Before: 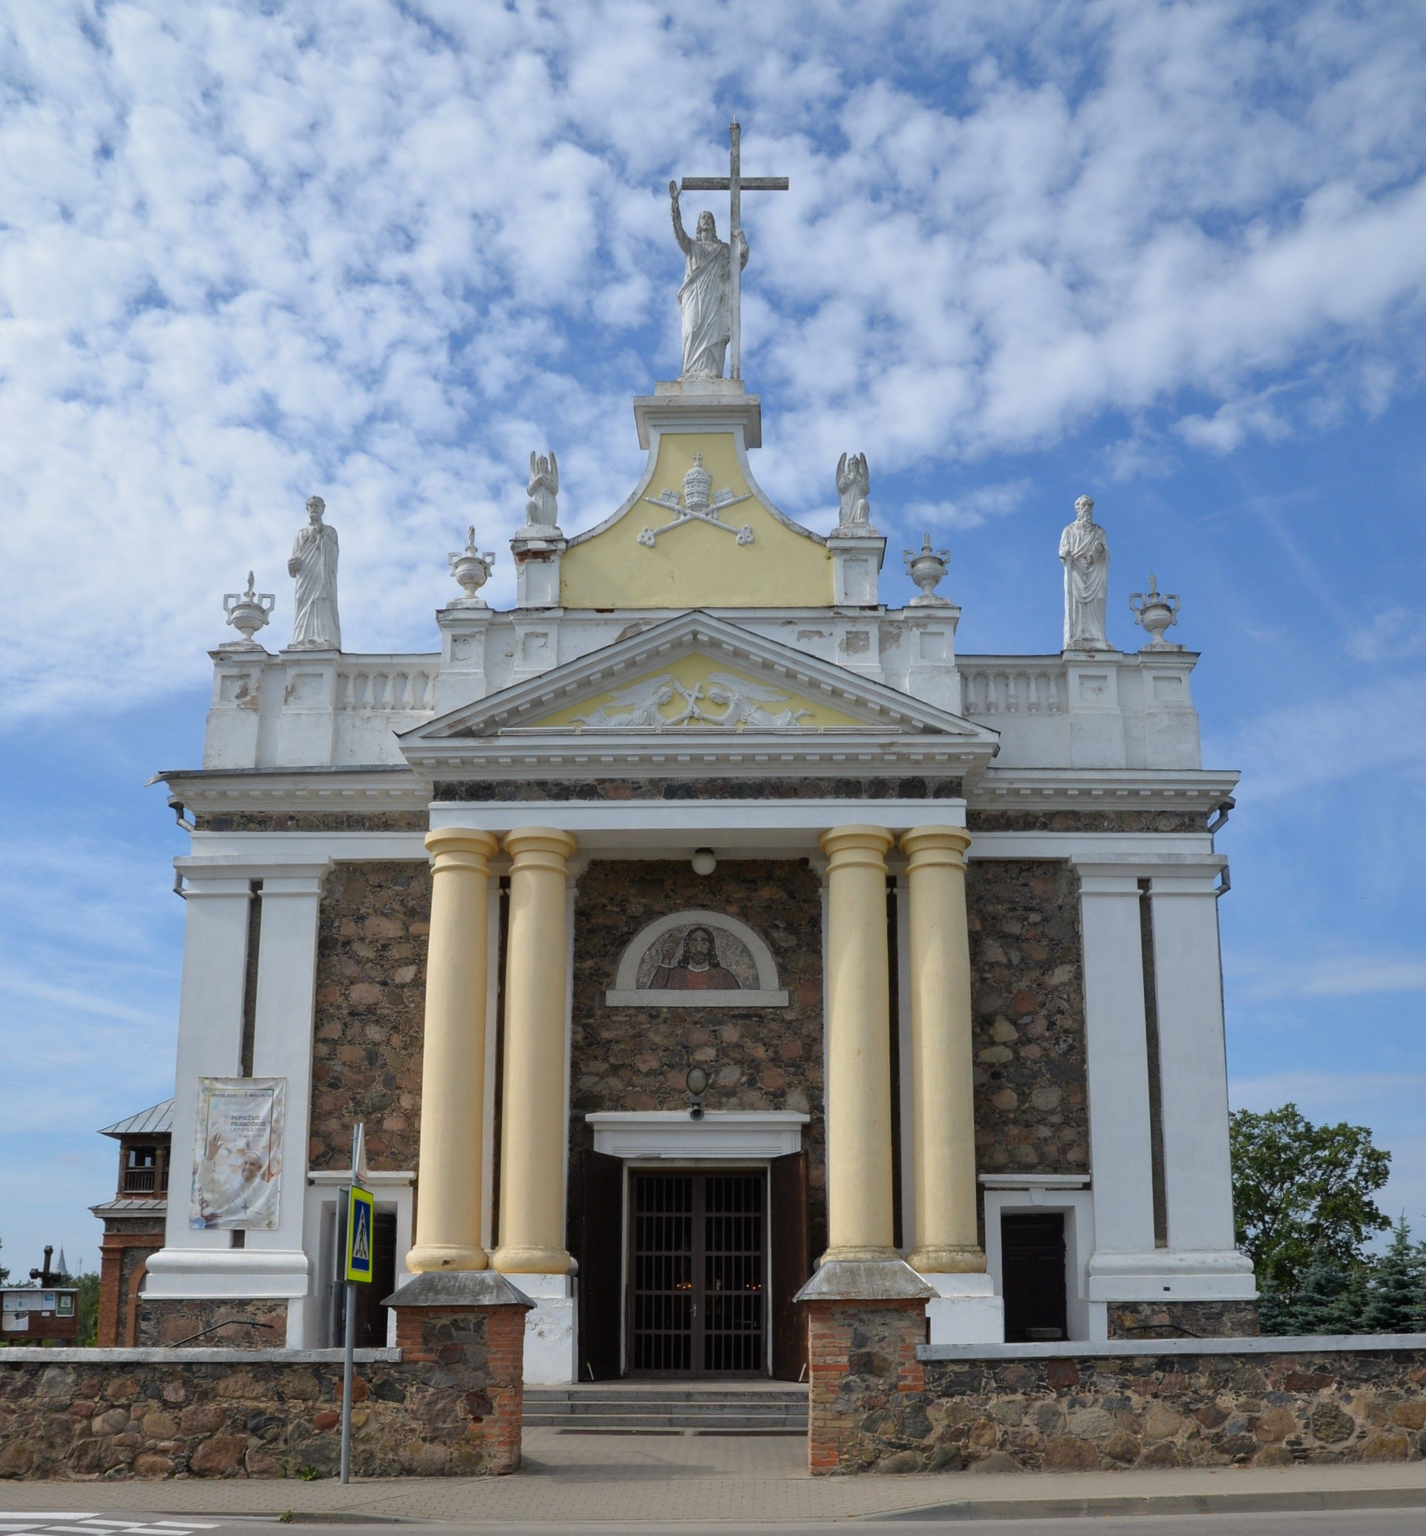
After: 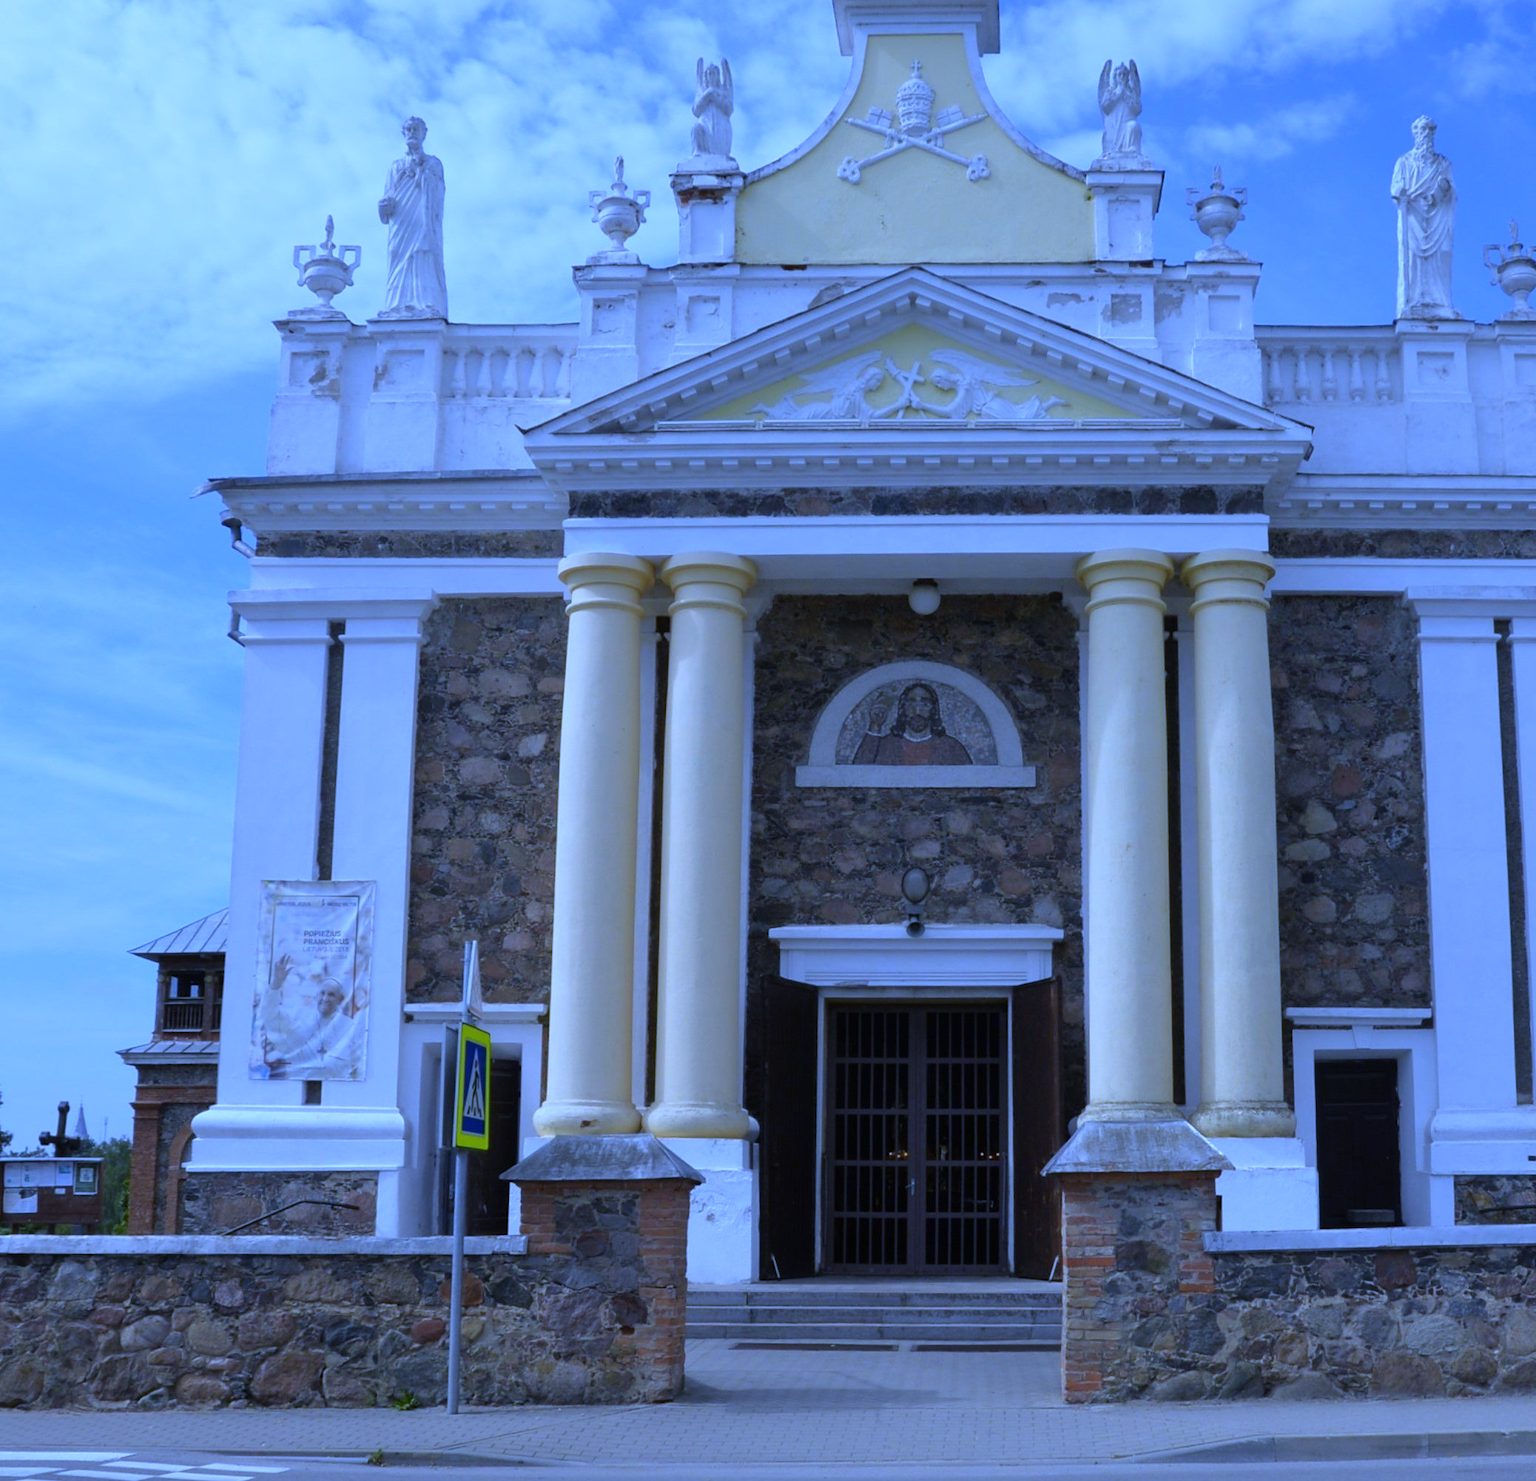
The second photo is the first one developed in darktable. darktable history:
white balance: red 0.766, blue 1.537
crop: top 26.531%, right 17.959%
